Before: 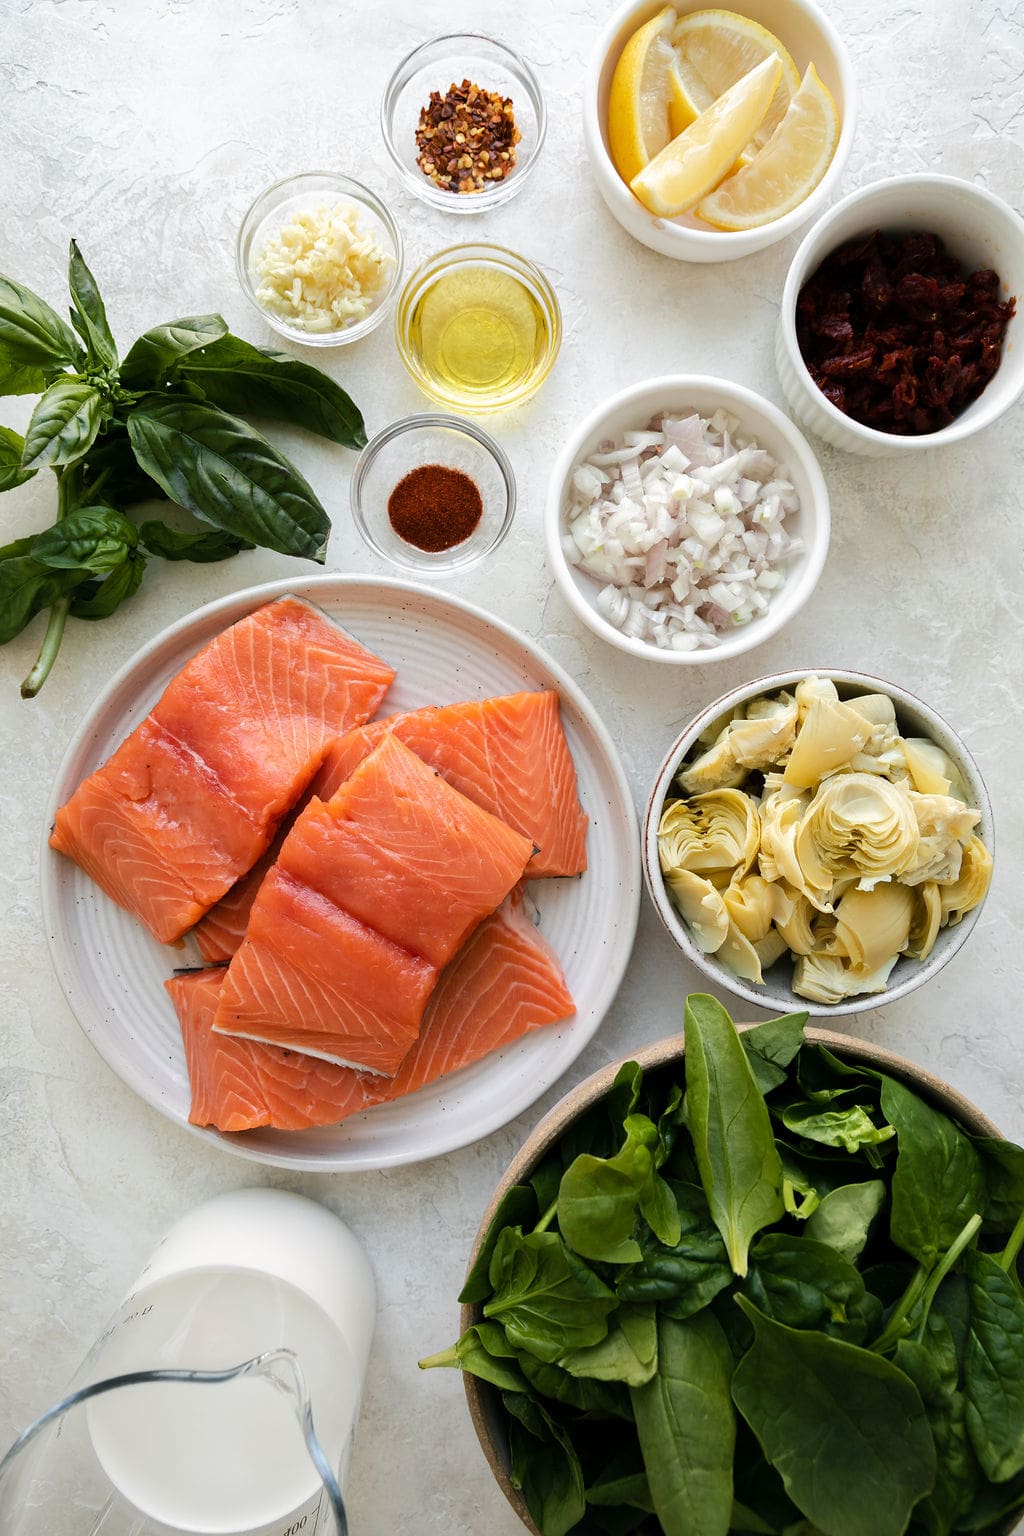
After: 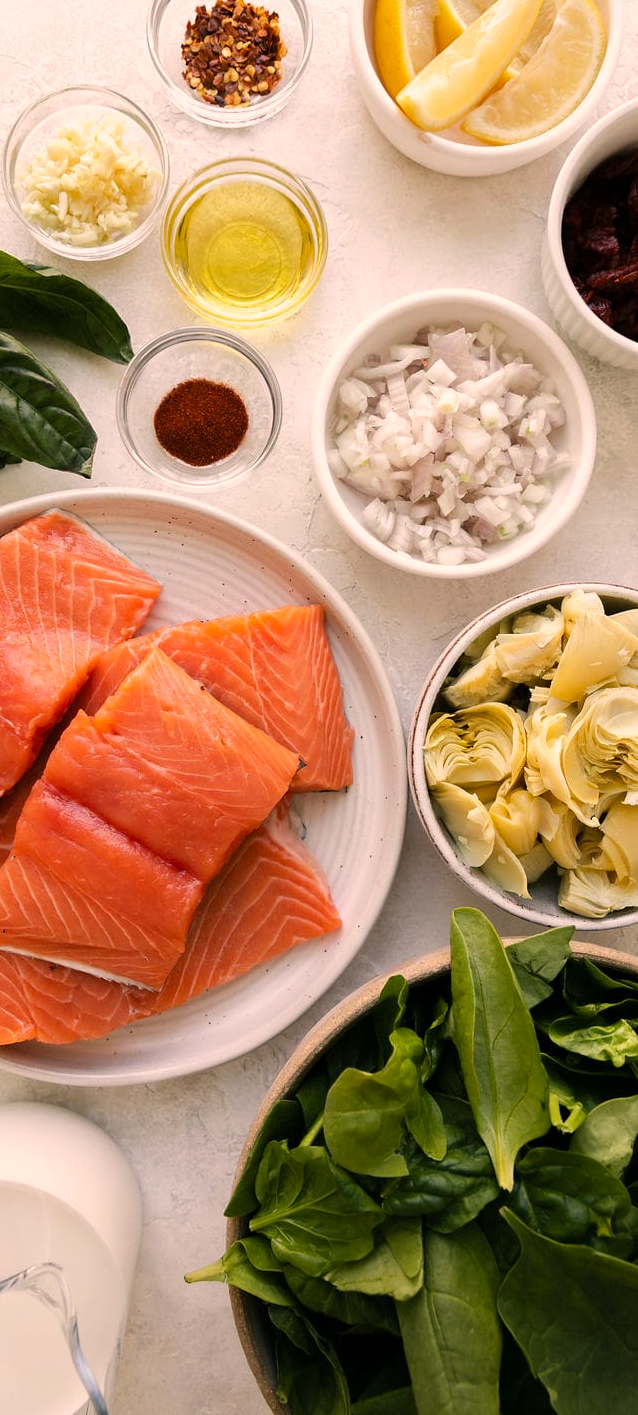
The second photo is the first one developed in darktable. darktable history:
color correction: highlights a* 11.96, highlights b* 11.58
crop and rotate: left 22.918%, top 5.629%, right 14.711%, bottom 2.247%
